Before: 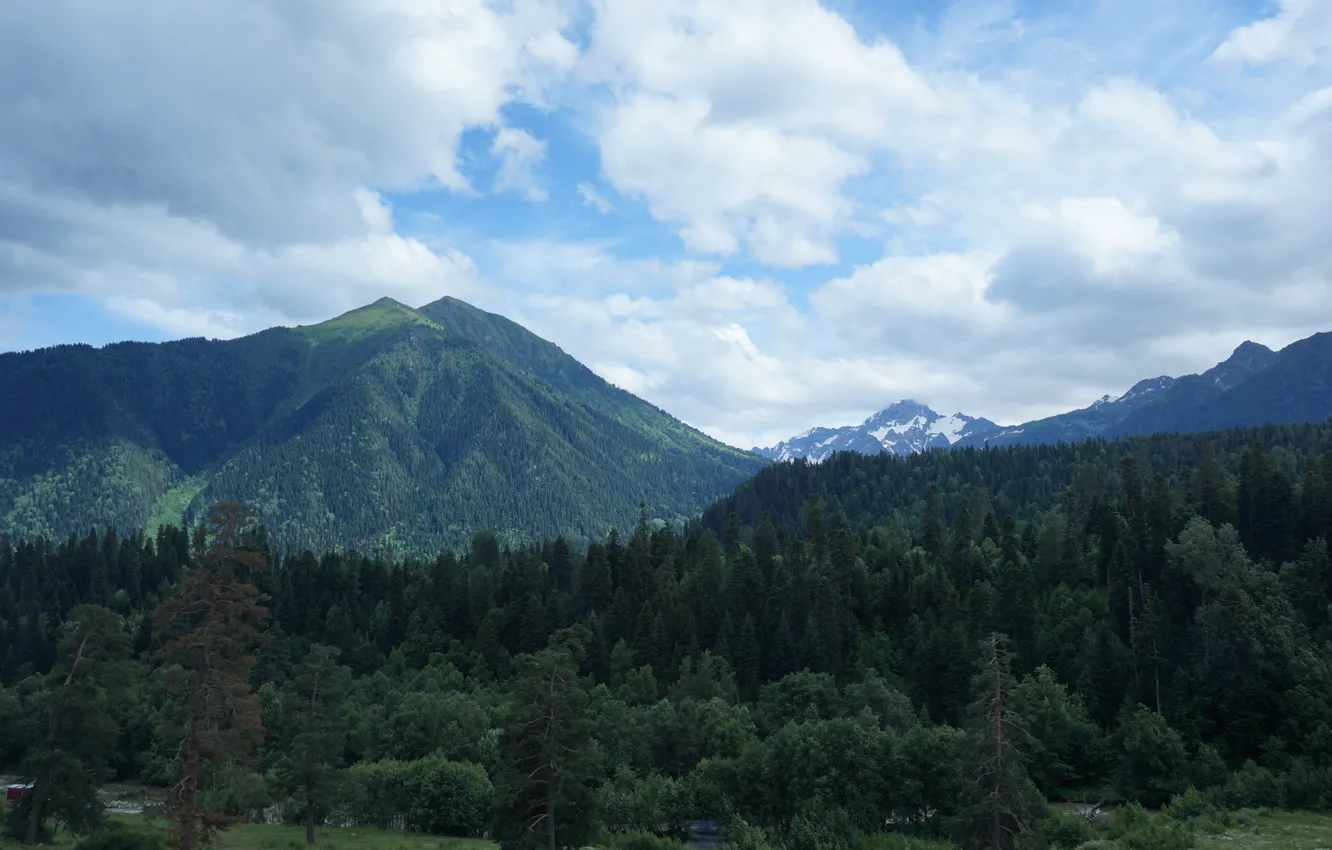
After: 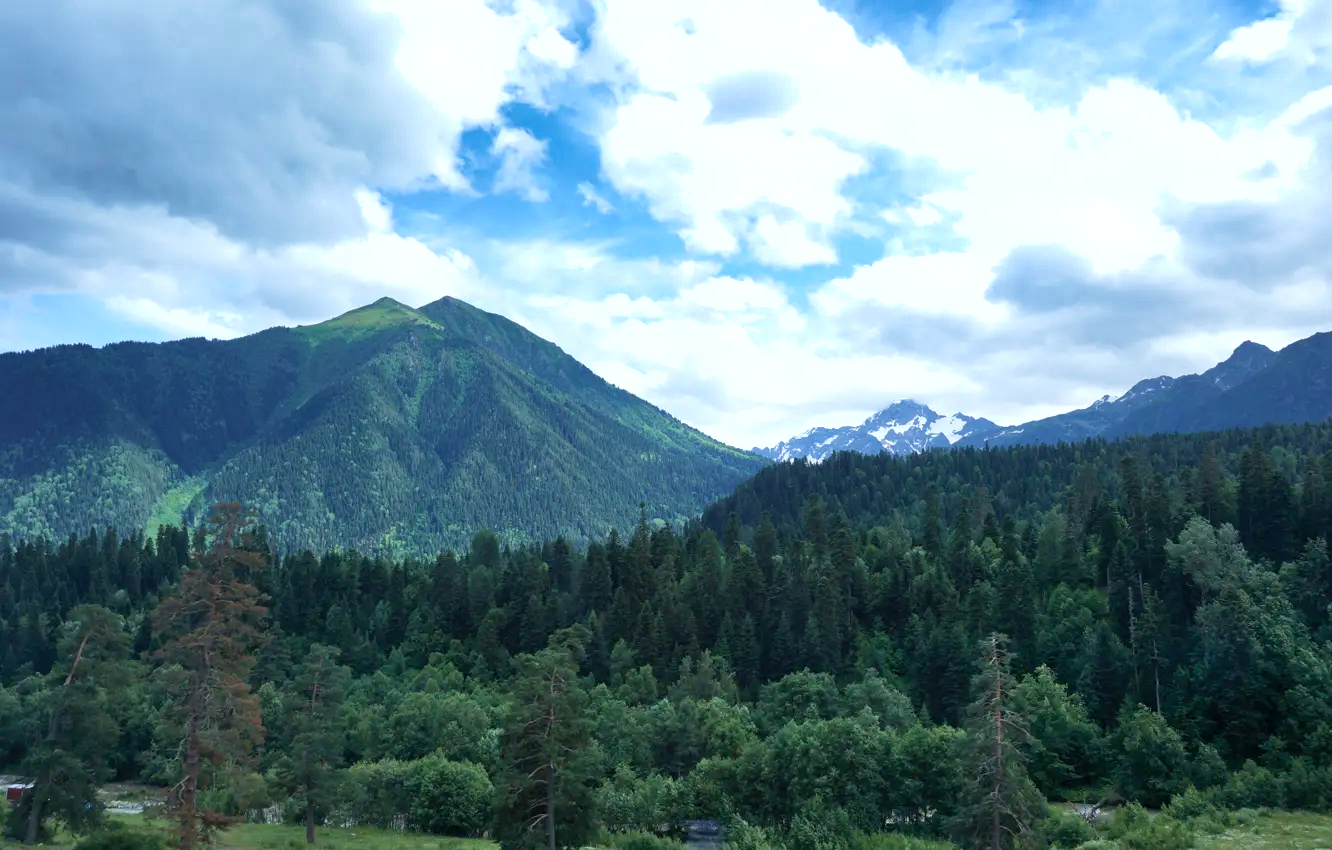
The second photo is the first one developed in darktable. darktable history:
exposure: black level correction 0.001, exposure 0.499 EV, compensate highlight preservation false
velvia: on, module defaults
shadows and highlights: low approximation 0.01, soften with gaussian
